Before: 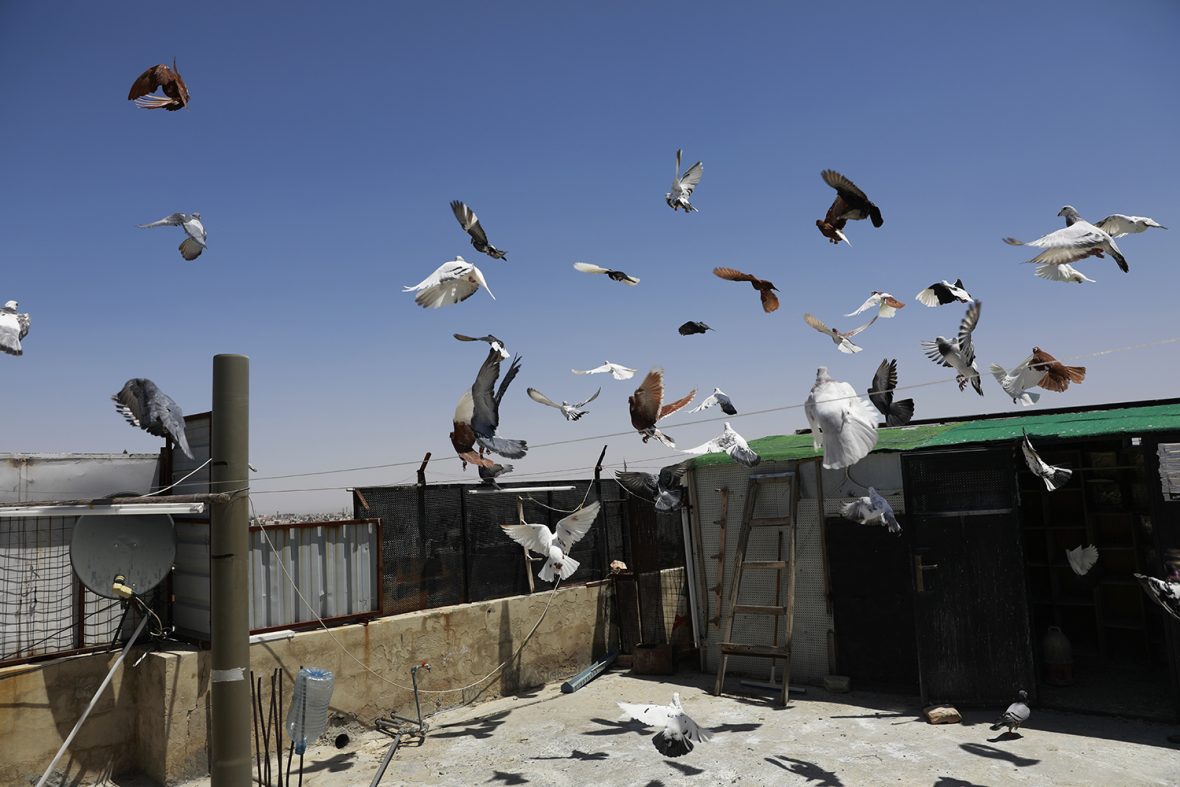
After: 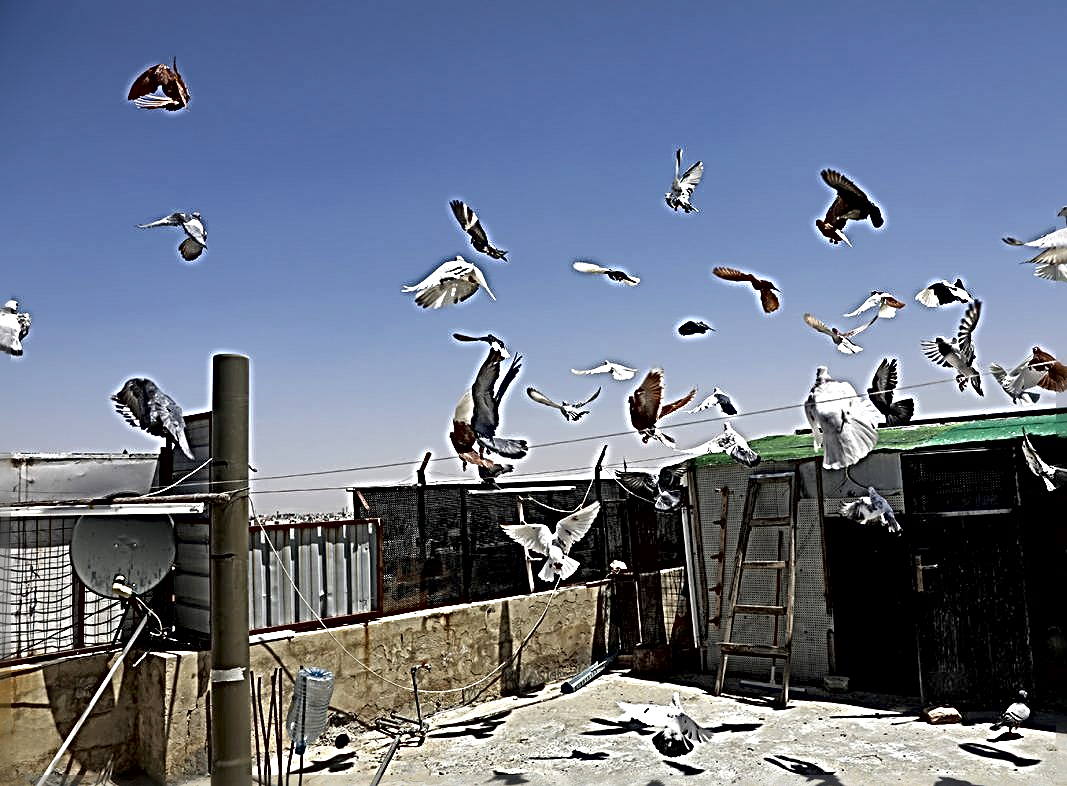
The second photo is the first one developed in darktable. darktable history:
local contrast: mode bilateral grid, contrast 20, coarseness 50, detail 150%, midtone range 0.2
exposure: black level correction 0.005, exposure 0.286 EV, compensate highlight preservation false
crop: right 9.509%, bottom 0.031%
sharpen: radius 4.001, amount 2
